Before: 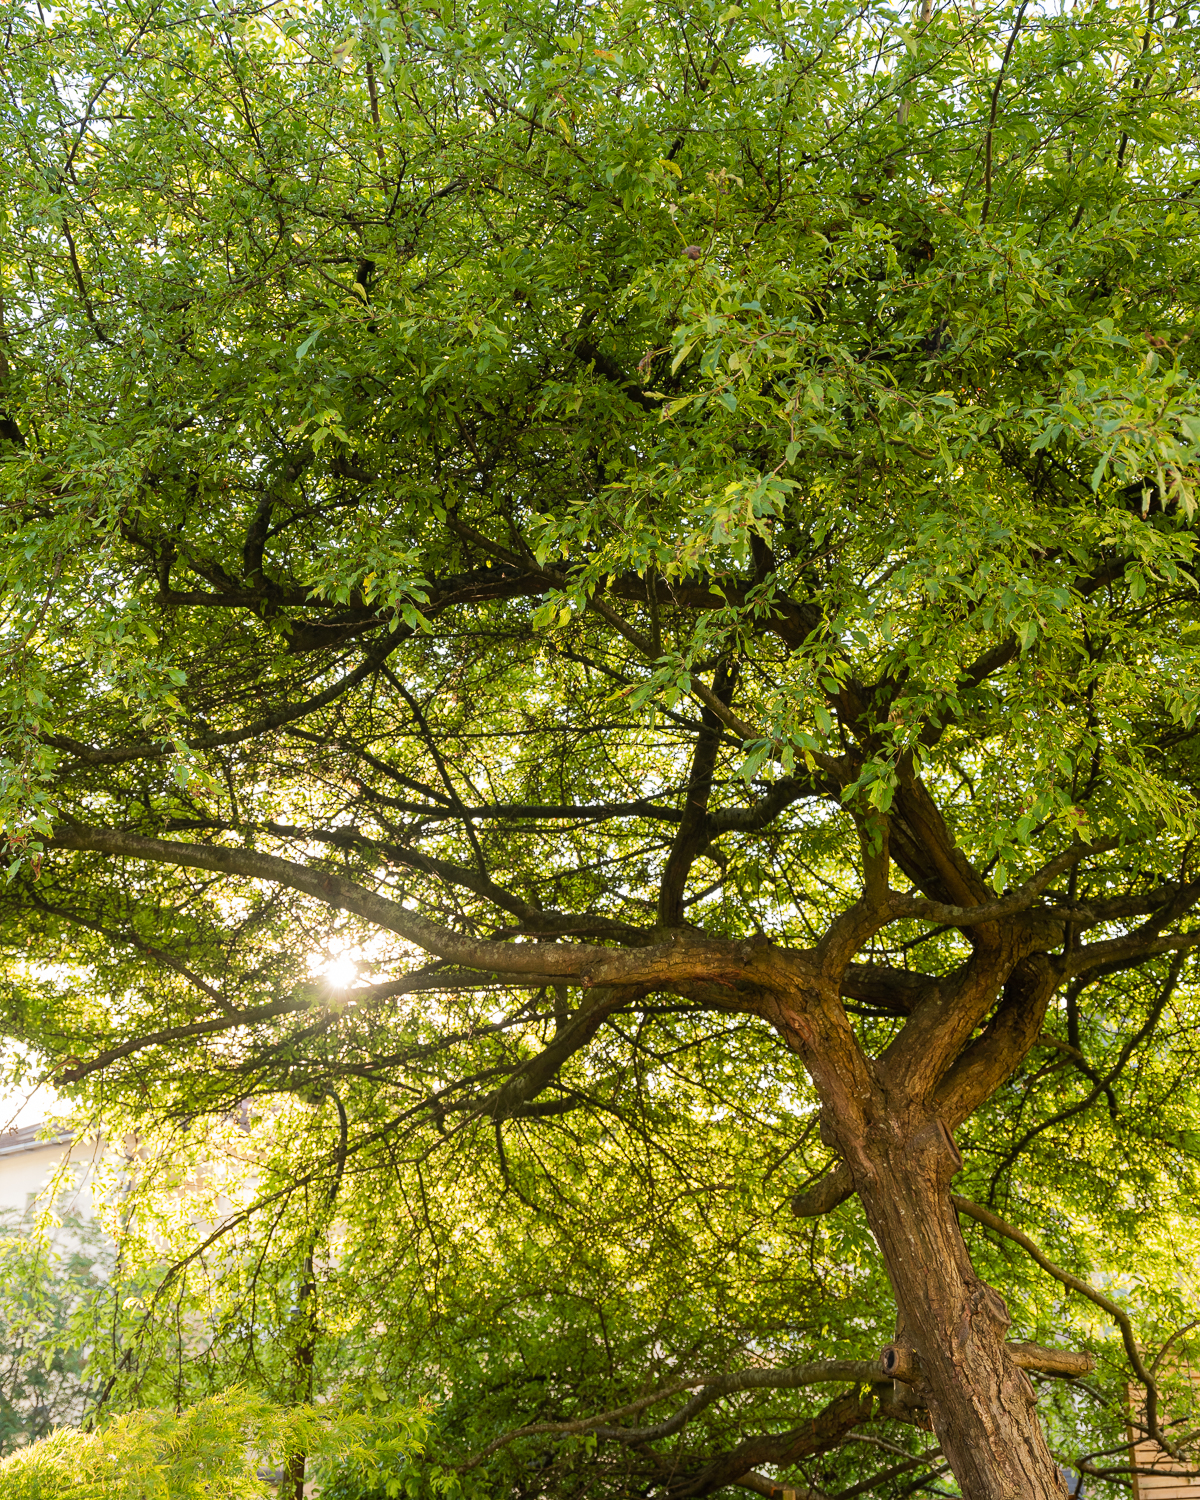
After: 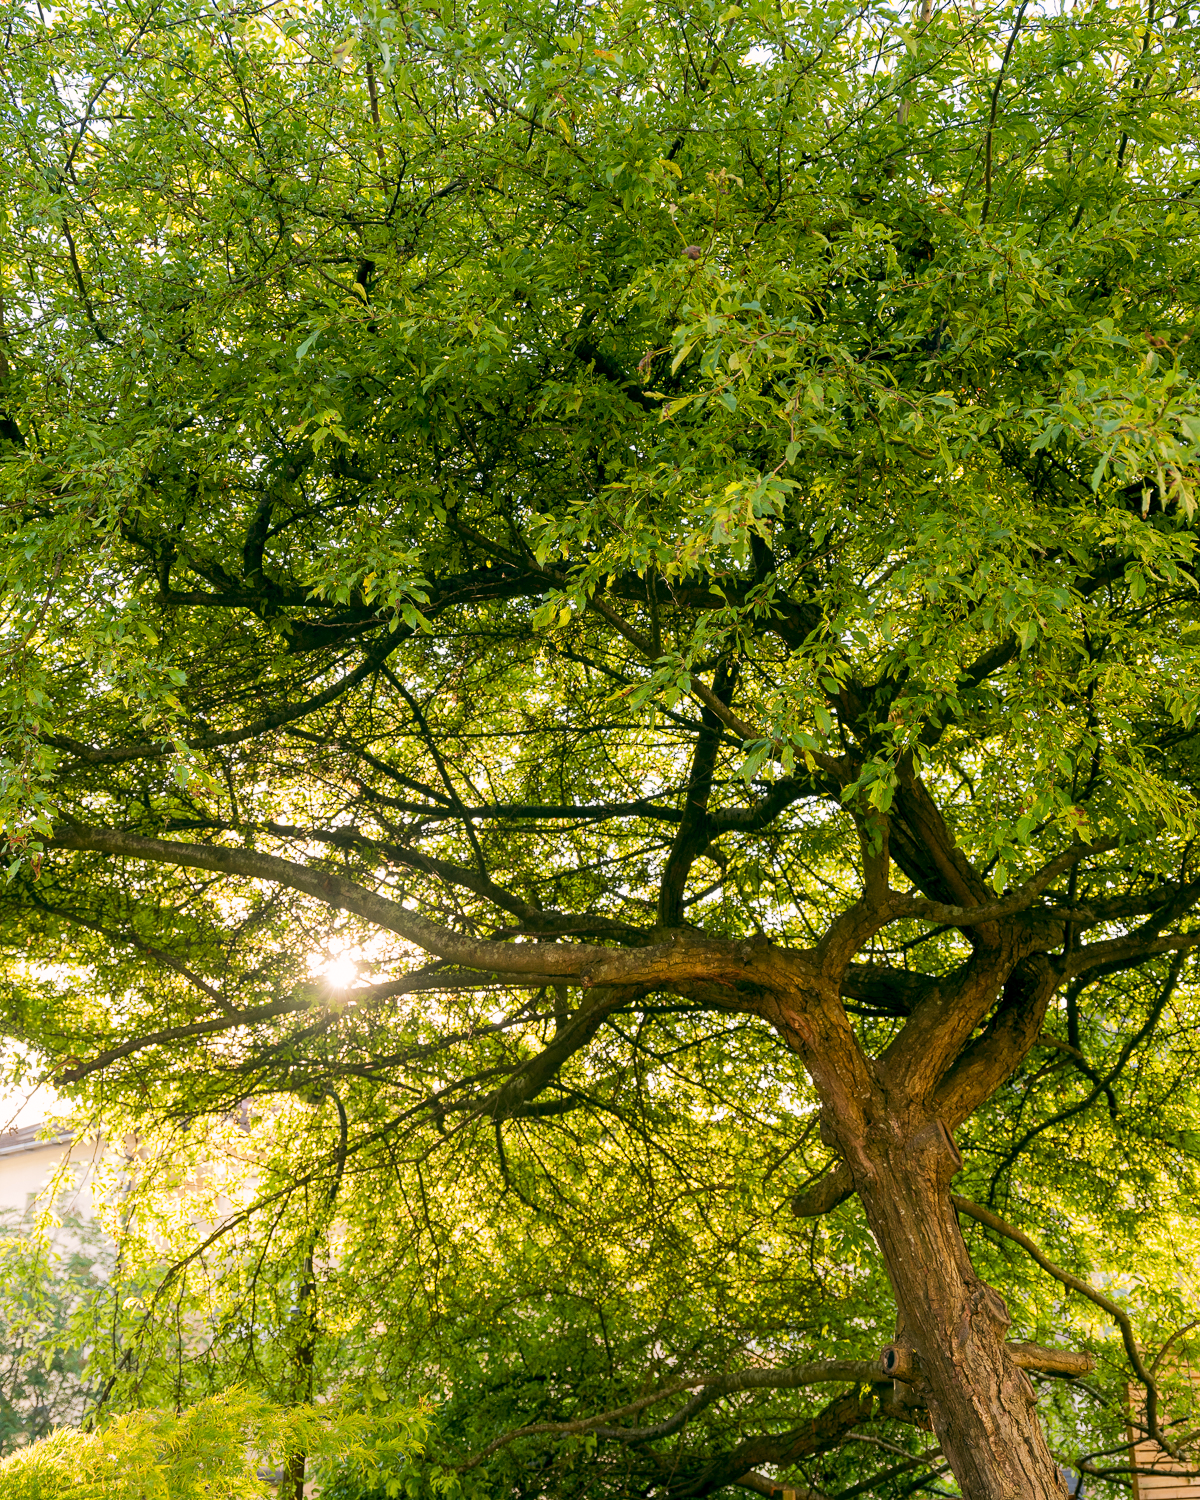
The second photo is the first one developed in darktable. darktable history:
levels: mode automatic, levels [0, 0.476, 0.951]
color balance rgb: shadows lift › hue 86.79°, highlights gain › chroma 0.995%, highlights gain › hue 23.98°, global offset › luminance -0.334%, global offset › chroma 0.118%, global offset › hue 168.34°, perceptual saturation grading › global saturation 0.17%, global vibrance 20%
